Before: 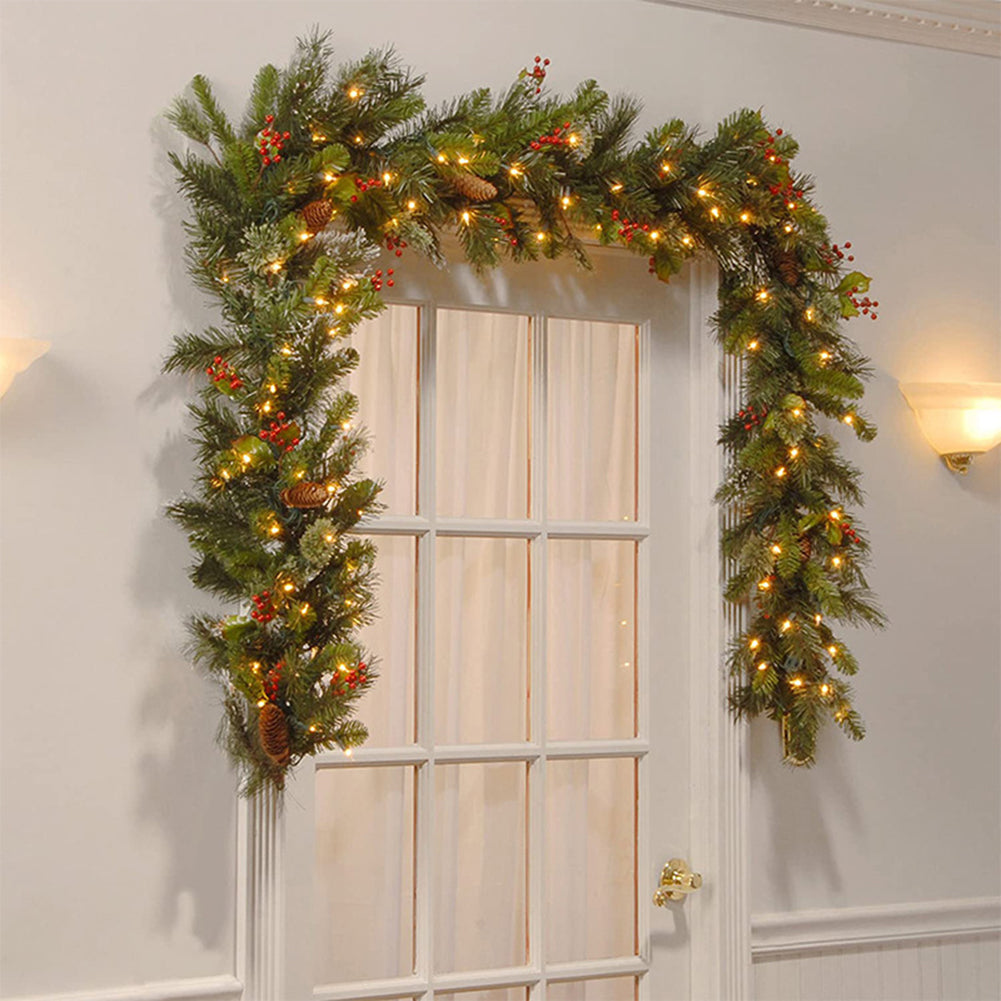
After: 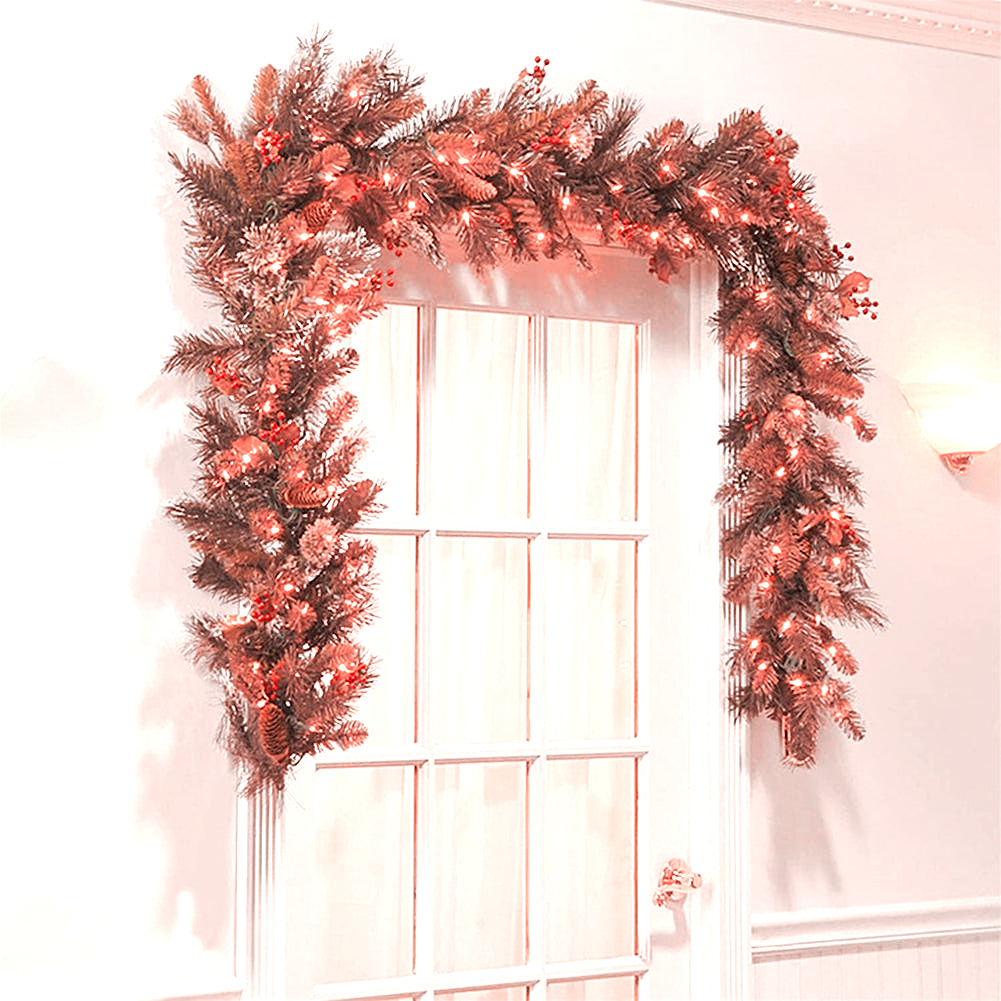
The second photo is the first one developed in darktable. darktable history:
color zones: curves: ch2 [(0, 0.5) (0.084, 0.497) (0.323, 0.335) (0.4, 0.497) (1, 0.5)], process mode strong
contrast brightness saturation: contrast 0.05, brightness 0.06, saturation 0.01
sharpen: on, module defaults
exposure: black level correction 0.001, exposure 1.116 EV, compensate highlight preservation false
